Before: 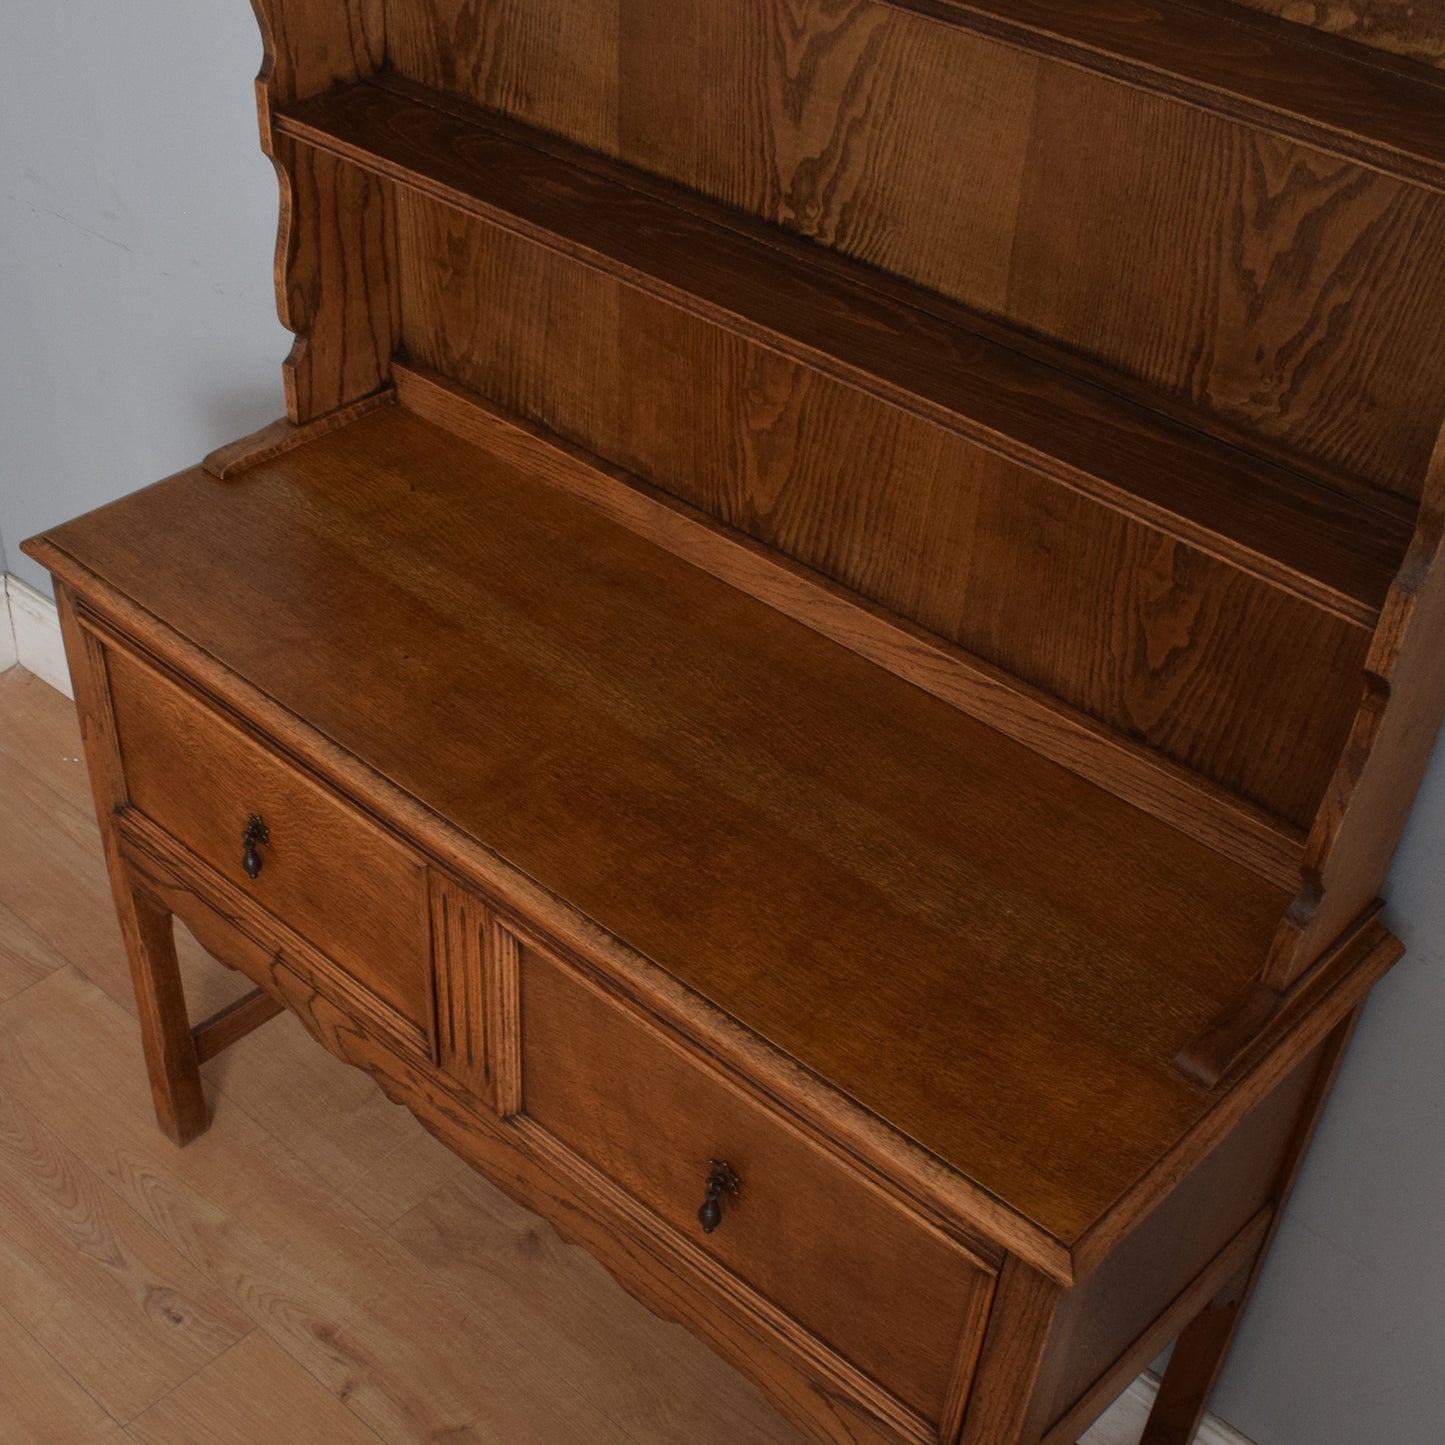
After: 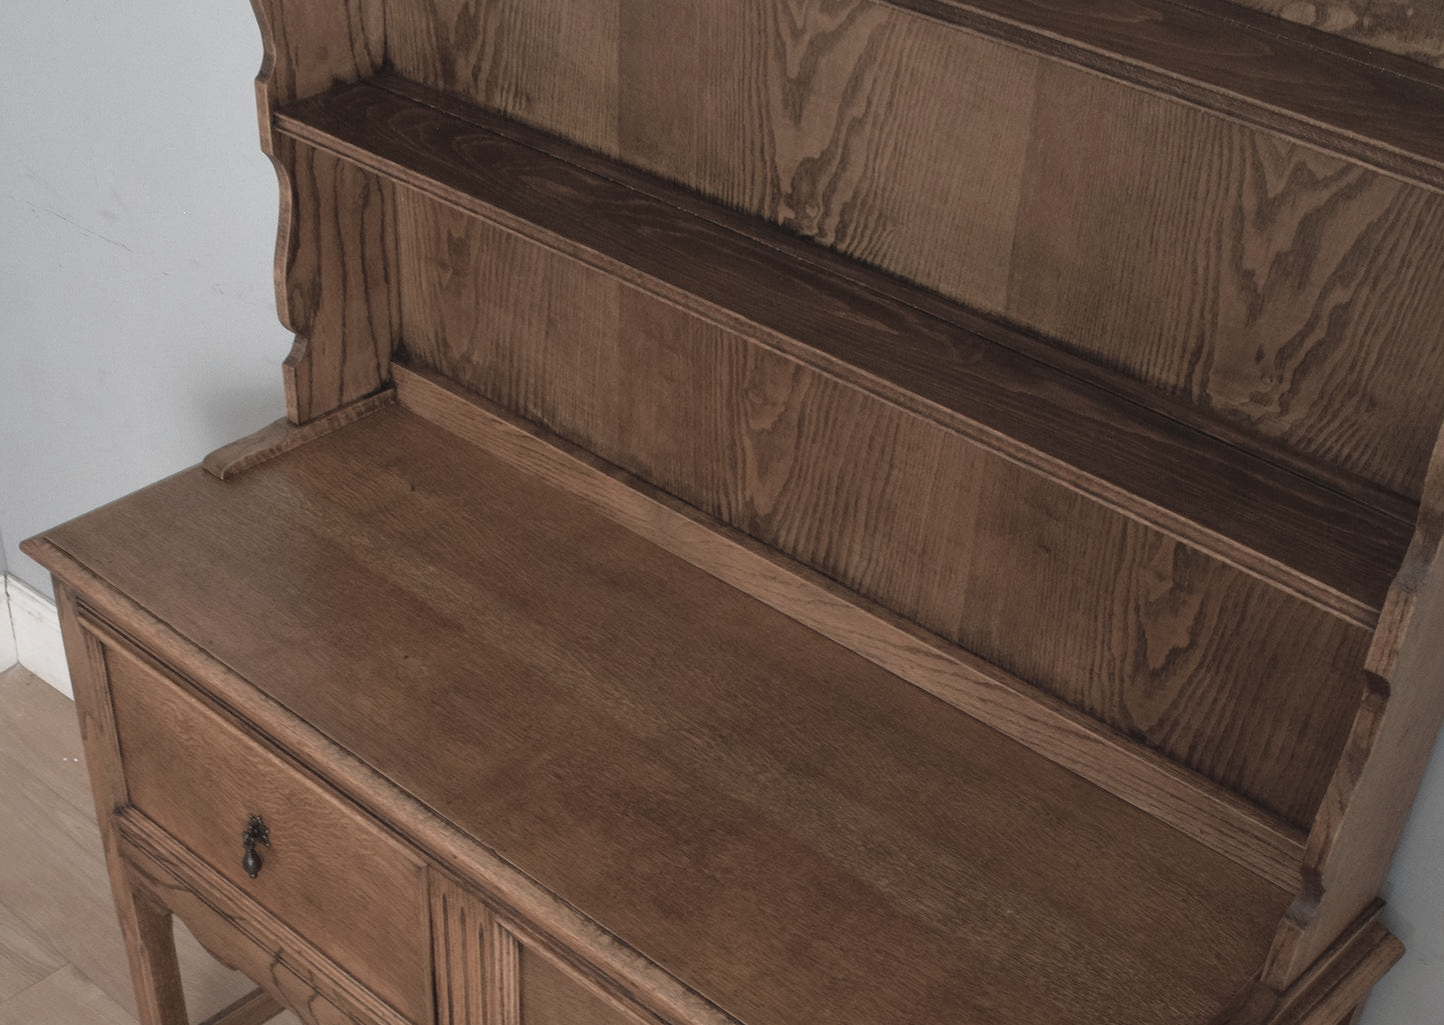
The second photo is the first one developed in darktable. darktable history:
crop: right 0%, bottom 29.025%
base curve: curves: ch0 [(0, 0) (0.257, 0.25) (0.482, 0.586) (0.757, 0.871) (1, 1)]
contrast brightness saturation: brightness 0.18, saturation -0.486
